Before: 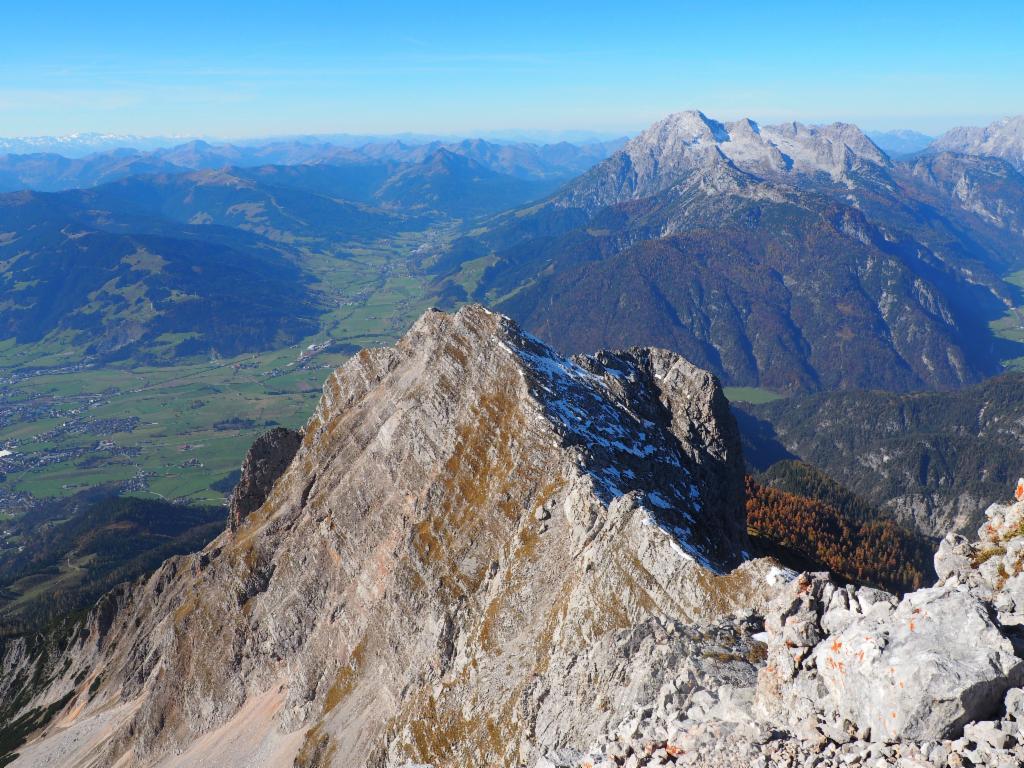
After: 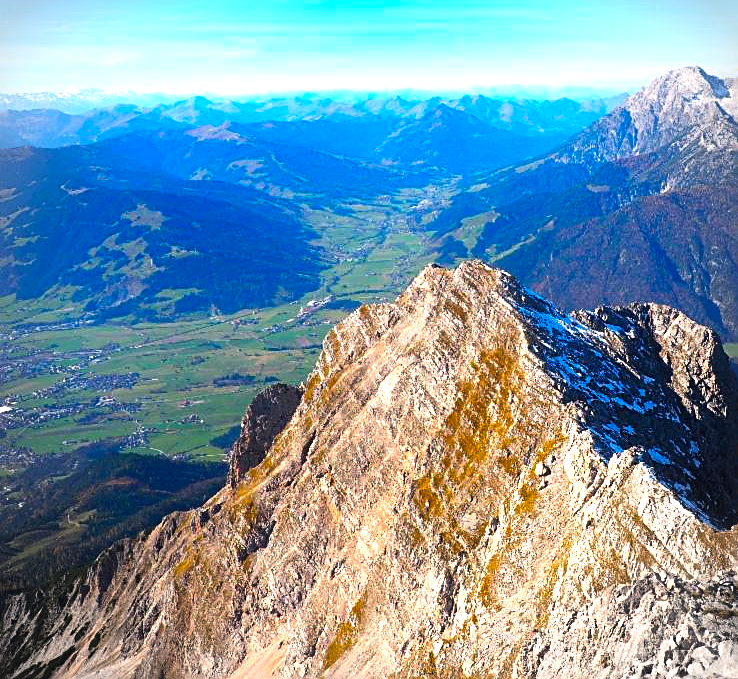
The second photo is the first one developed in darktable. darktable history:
sharpen: on, module defaults
exposure: exposure 0.564 EV, compensate exposure bias true, compensate highlight preservation false
vignetting: saturation -0.654
color balance rgb: highlights gain › chroma 3.303%, highlights gain › hue 56.61°, perceptual saturation grading › global saturation 30.396%, perceptual brilliance grading › global brilliance 14.565%, perceptual brilliance grading › shadows -35.614%, global vibrance 50%
crop: top 5.763%, right 27.835%, bottom 5.787%
